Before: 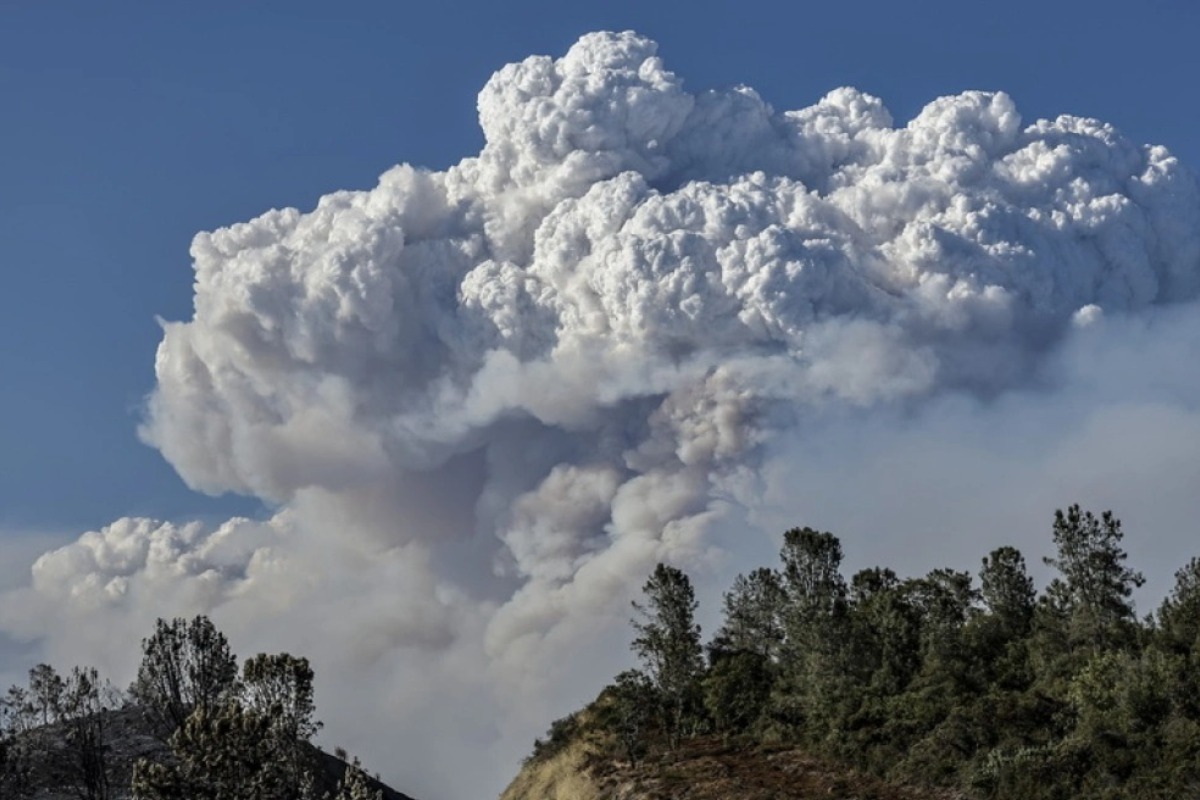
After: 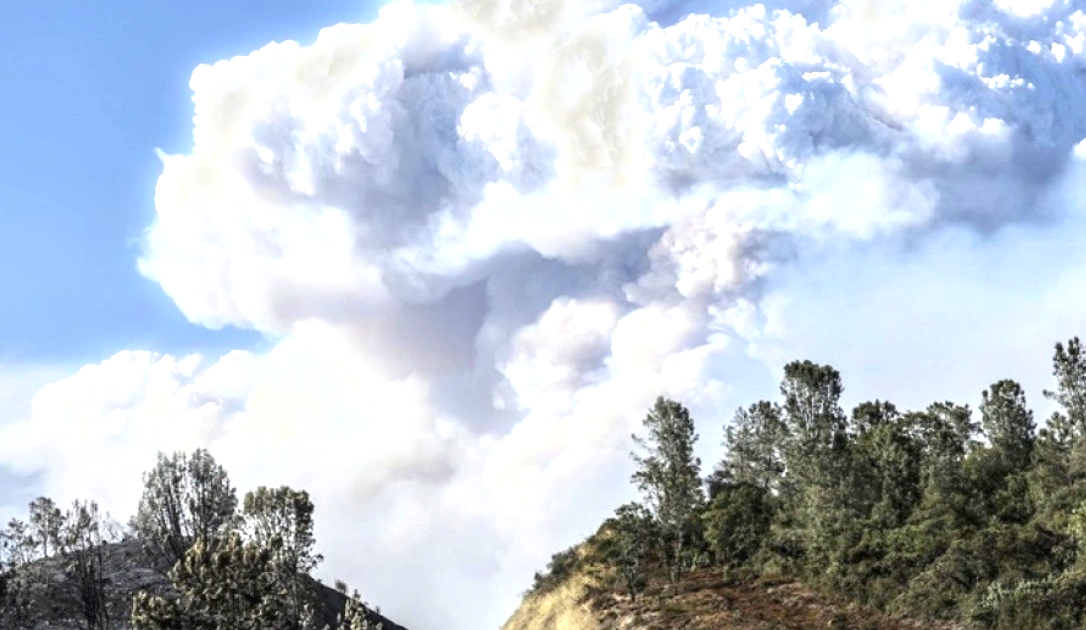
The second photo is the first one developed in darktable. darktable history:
crop: top 20.916%, right 9.437%, bottom 0.316%
bloom: size 3%, threshold 100%, strength 0%
exposure: black level correction 0, exposure 1.741 EV, compensate exposure bias true, compensate highlight preservation false
